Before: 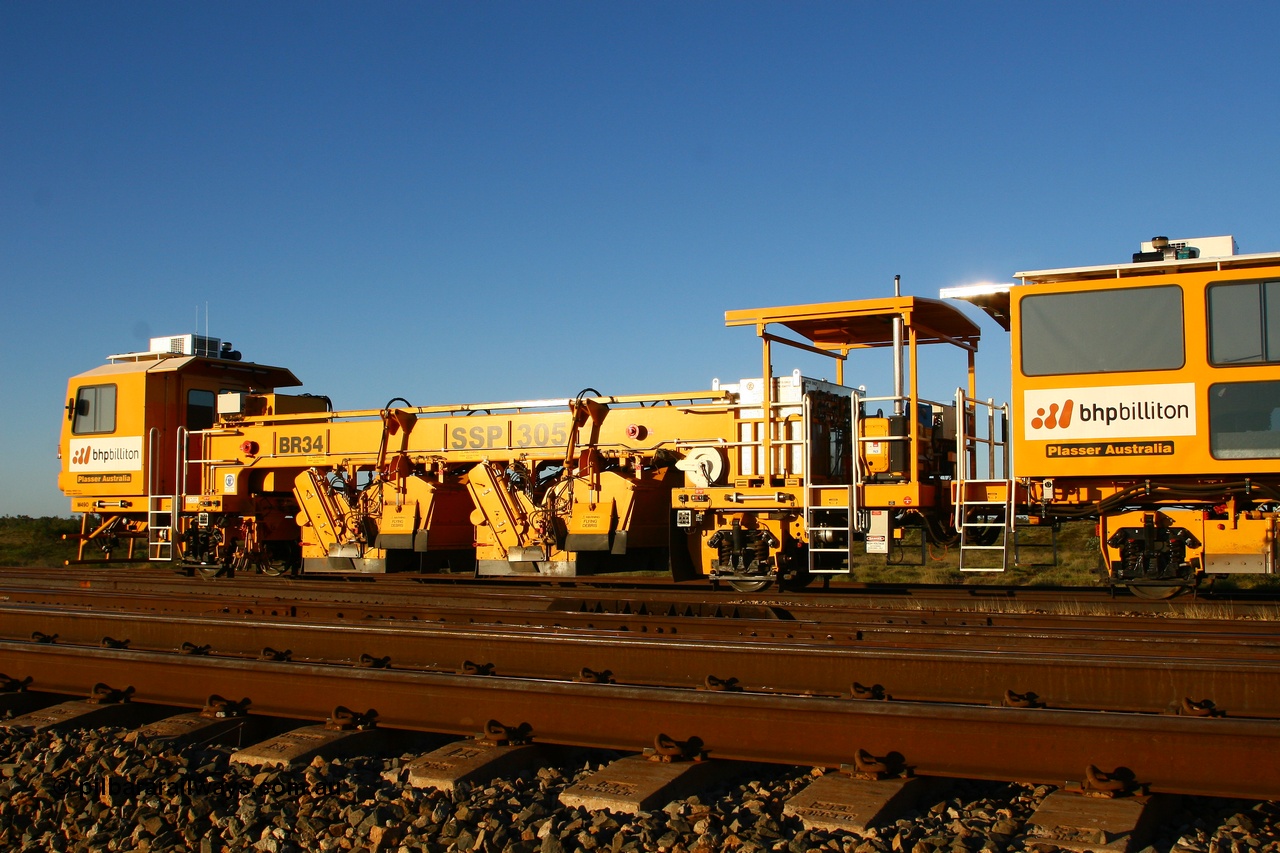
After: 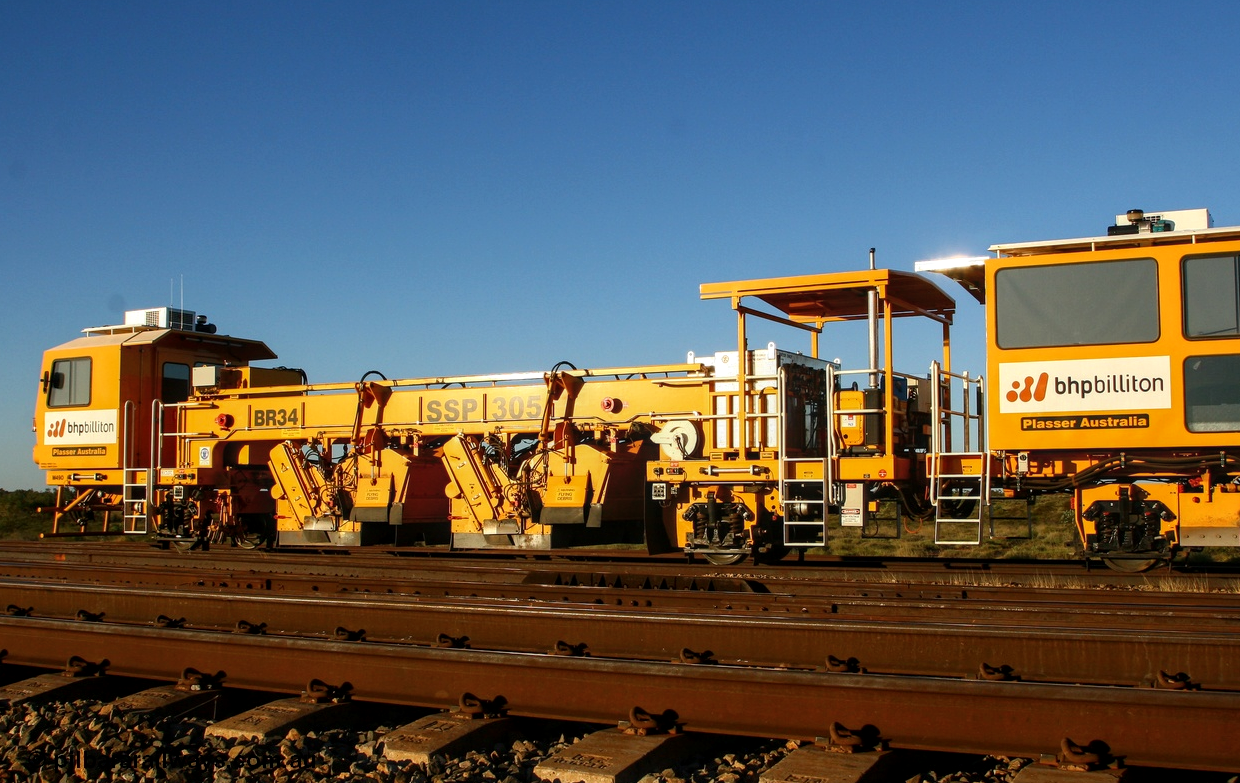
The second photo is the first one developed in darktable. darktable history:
crop: left 1.964%, top 3.251%, right 1.122%, bottom 4.933%
local contrast: on, module defaults
